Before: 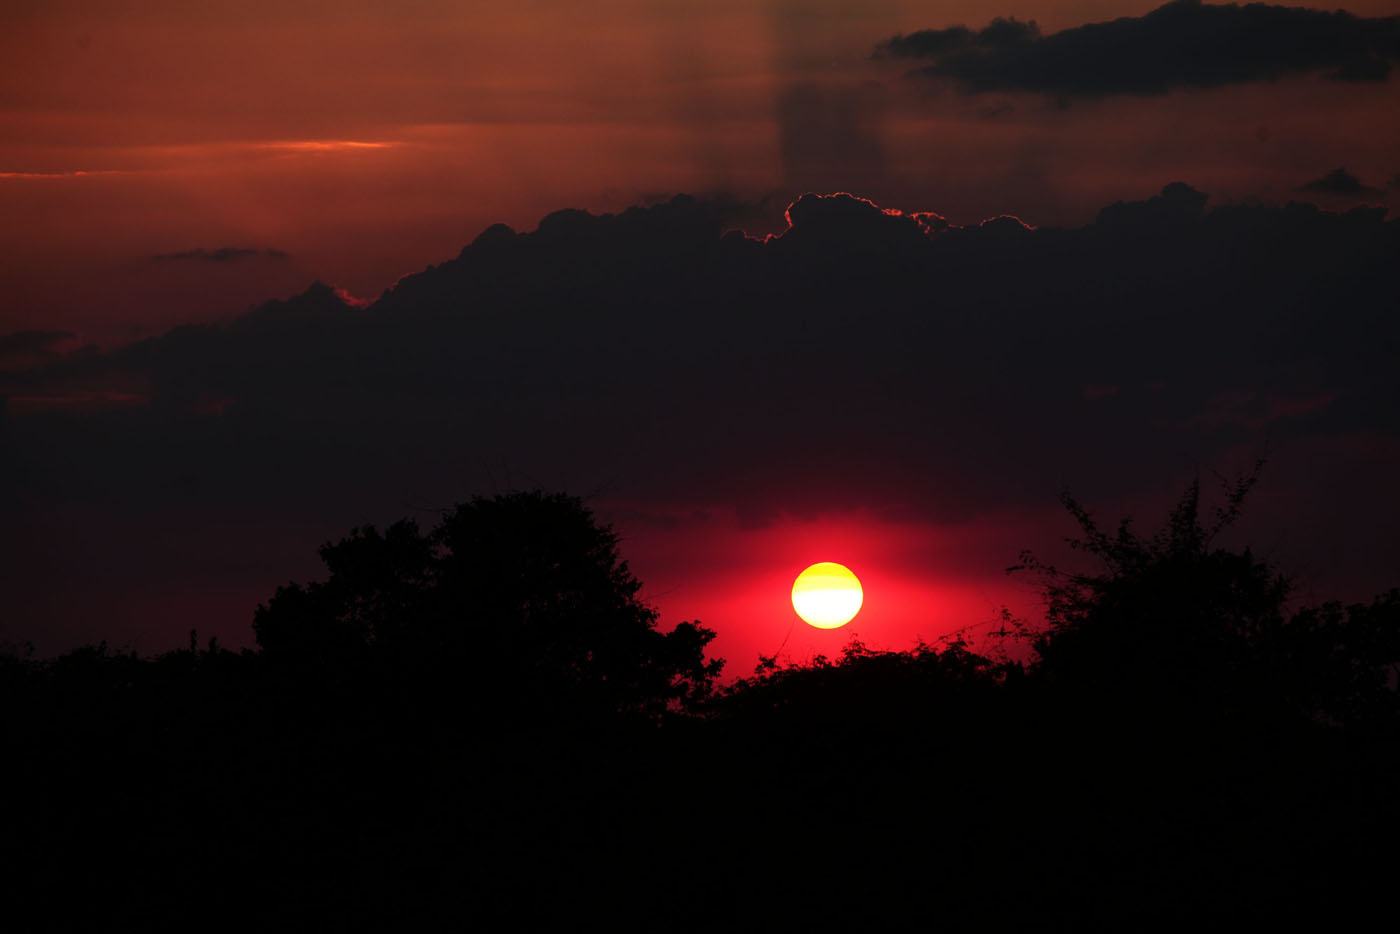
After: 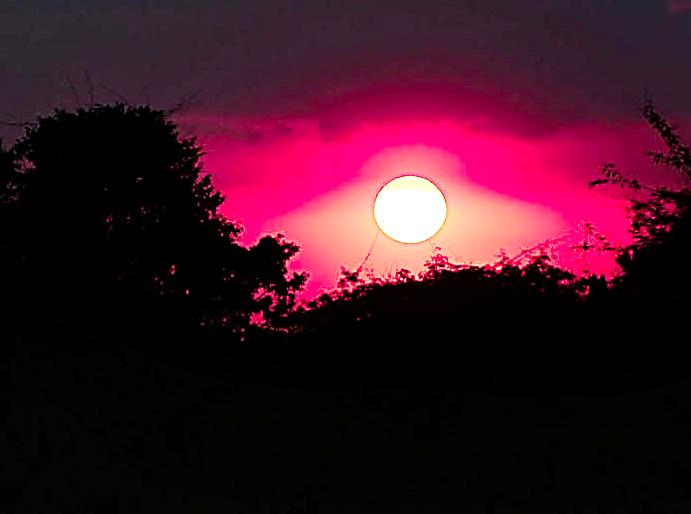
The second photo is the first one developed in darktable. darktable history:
sharpen: radius 2.683, amount 0.655
tone equalizer: -8 EV 0.06 EV, edges refinement/feathering 500, mask exposure compensation -1.57 EV, preserve details no
exposure: black level correction 0, exposure 0.696 EV, compensate exposure bias true, compensate highlight preservation false
base curve: curves: ch0 [(0, 0) (0.012, 0.01) (0.073, 0.168) (0.31, 0.711) (0.645, 0.957) (1, 1)], preserve colors none
color zones: curves: ch1 [(0.24, 0.634) (0.75, 0.5)]; ch2 [(0.253, 0.437) (0.745, 0.491)]
crop: left 29.794%, top 41.417%, right 20.794%, bottom 3.482%
local contrast: mode bilateral grid, contrast 100, coarseness 99, detail 165%, midtone range 0.2
